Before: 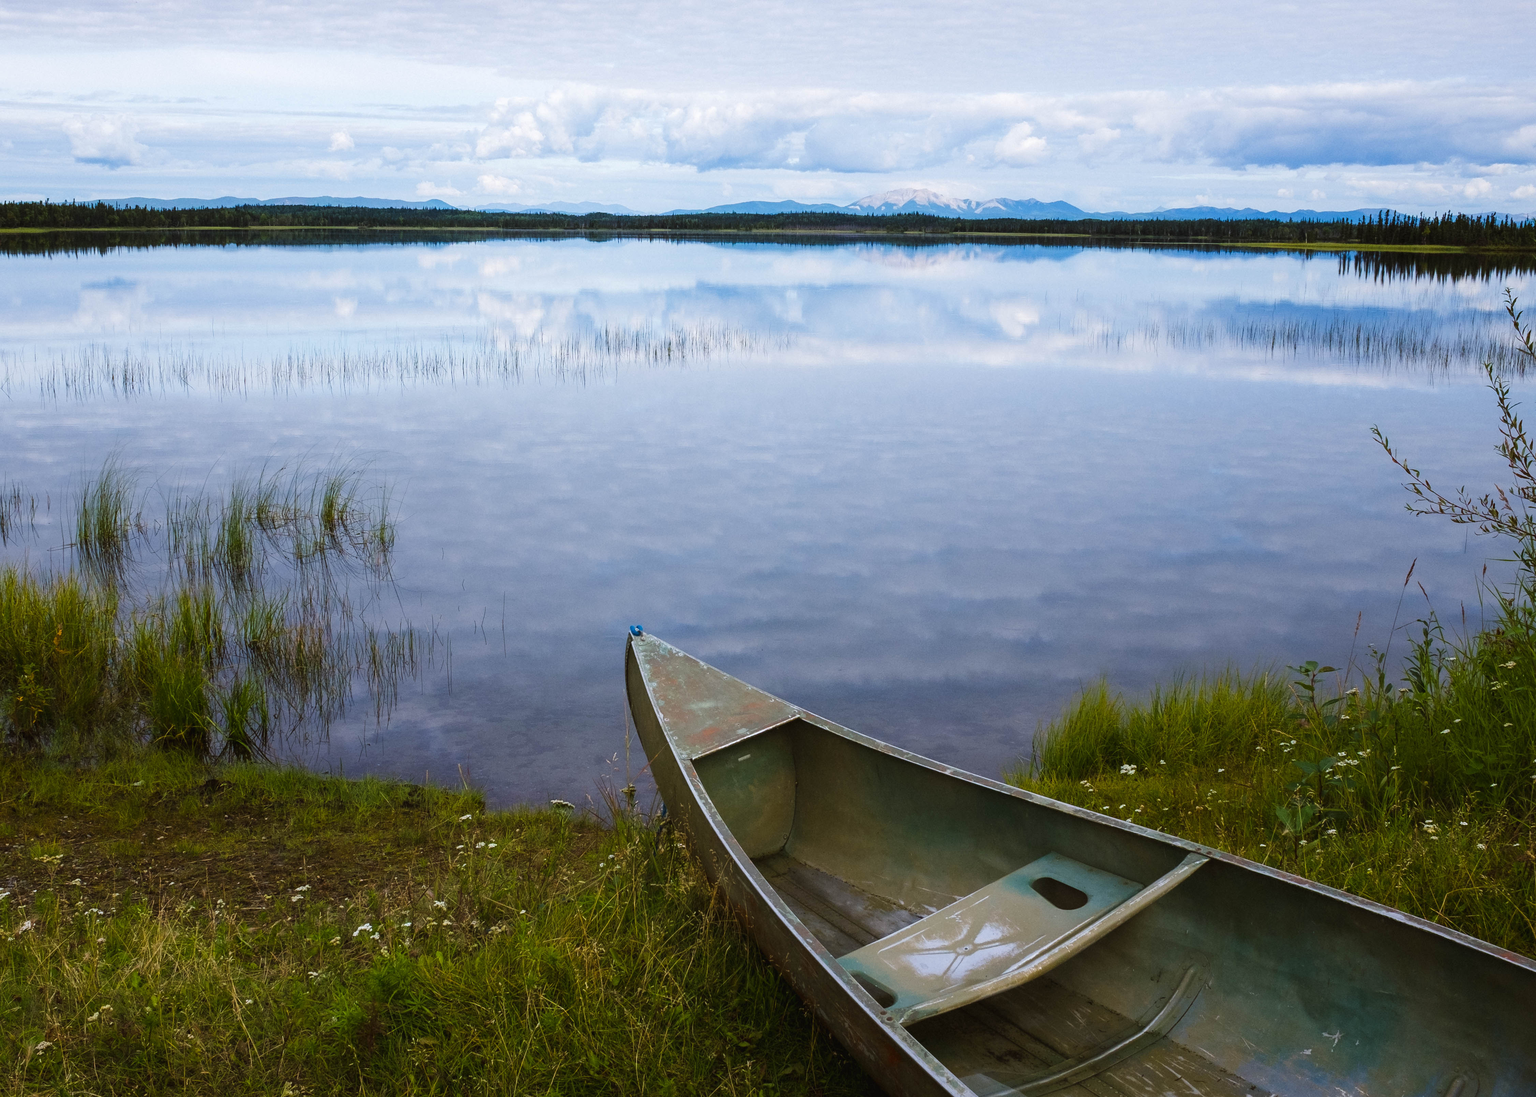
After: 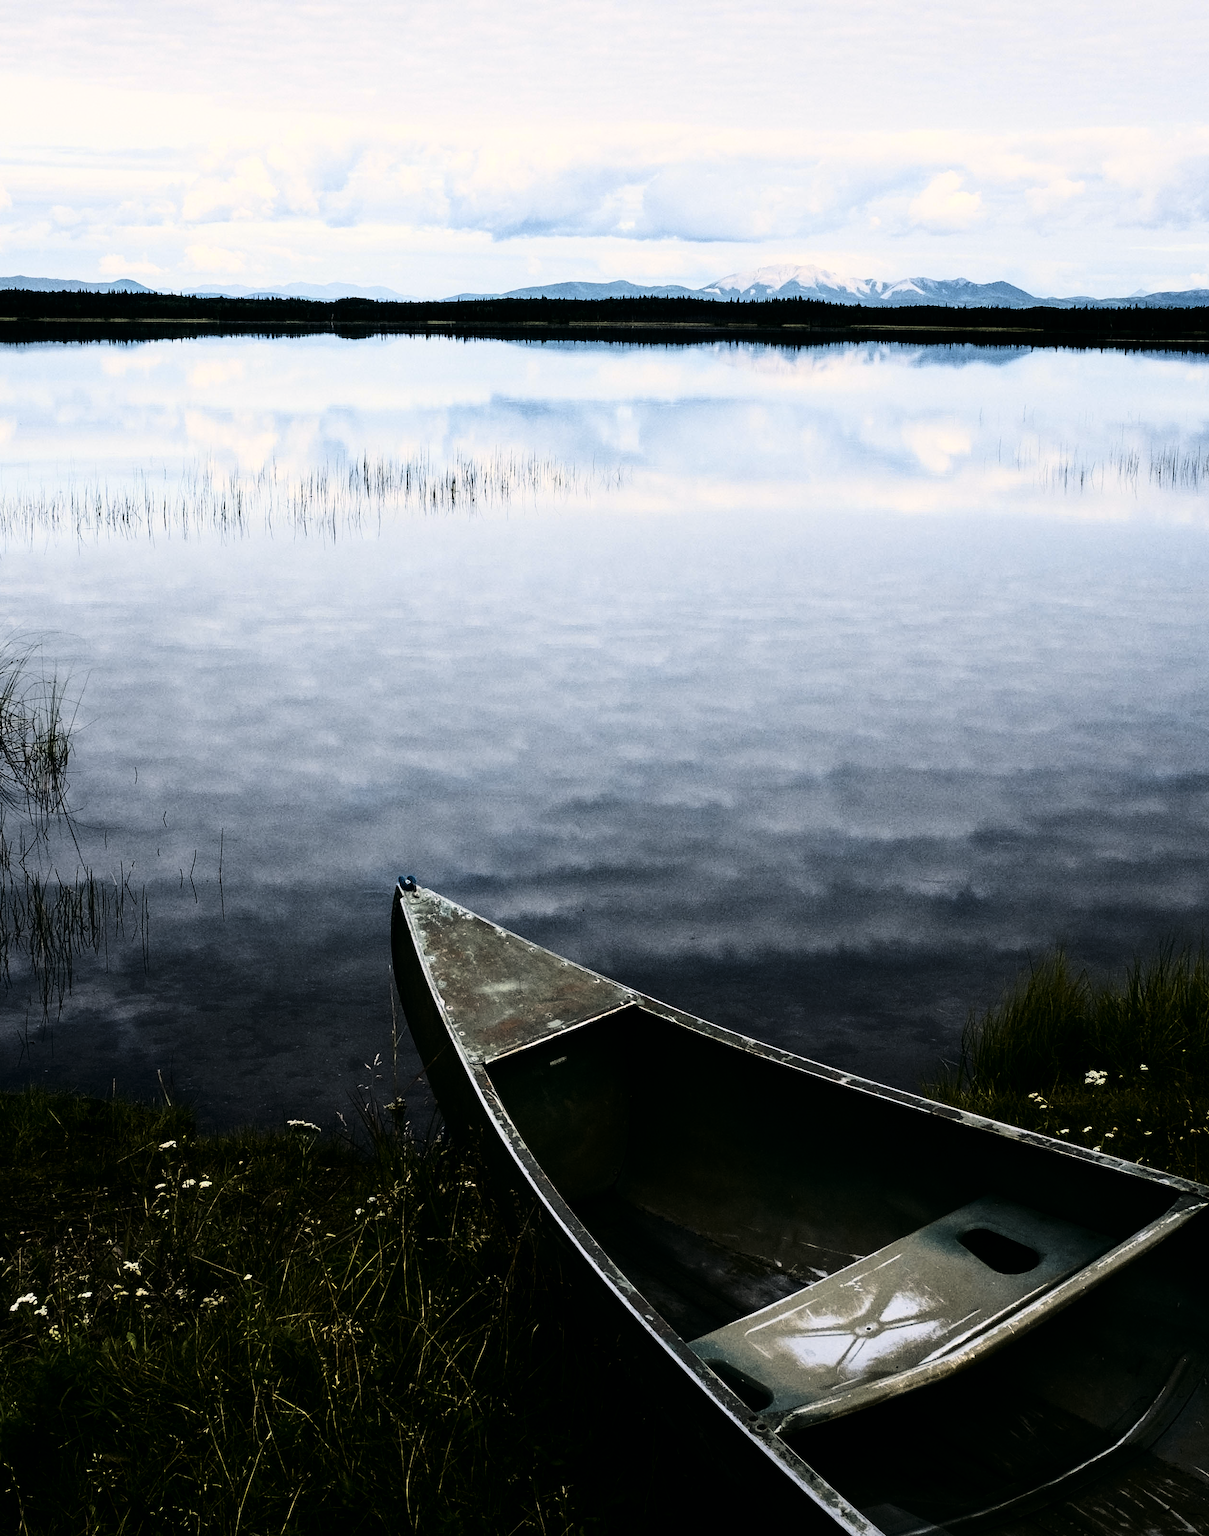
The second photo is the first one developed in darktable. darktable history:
color balance: lift [1.005, 0.99, 1.007, 1.01], gamma [1, 0.979, 1.011, 1.021], gain [0.923, 1.098, 1.025, 0.902], input saturation 90.45%, contrast 7.73%, output saturation 105.91%
levels: levels [0, 0.618, 1]
contrast brightness saturation: contrast 0.5, saturation -0.1
crop and rotate: left 22.516%, right 21.234%
color contrast: green-magenta contrast 0.8, blue-yellow contrast 1.1, unbound 0
